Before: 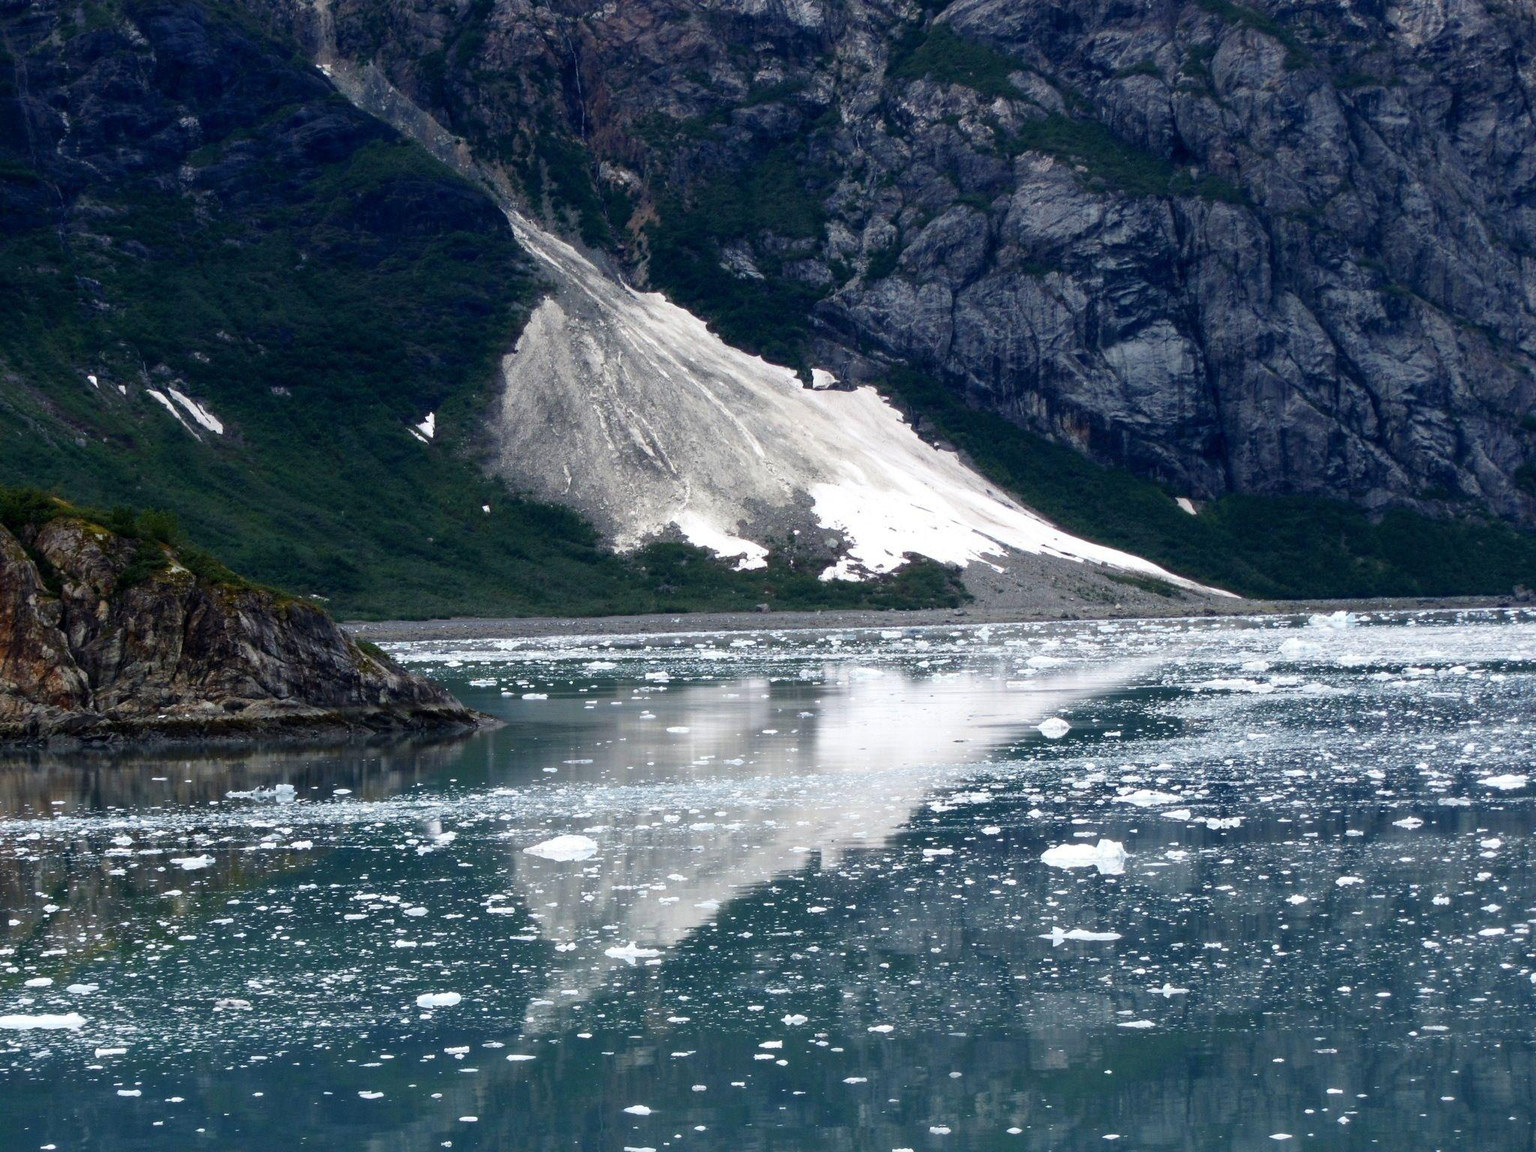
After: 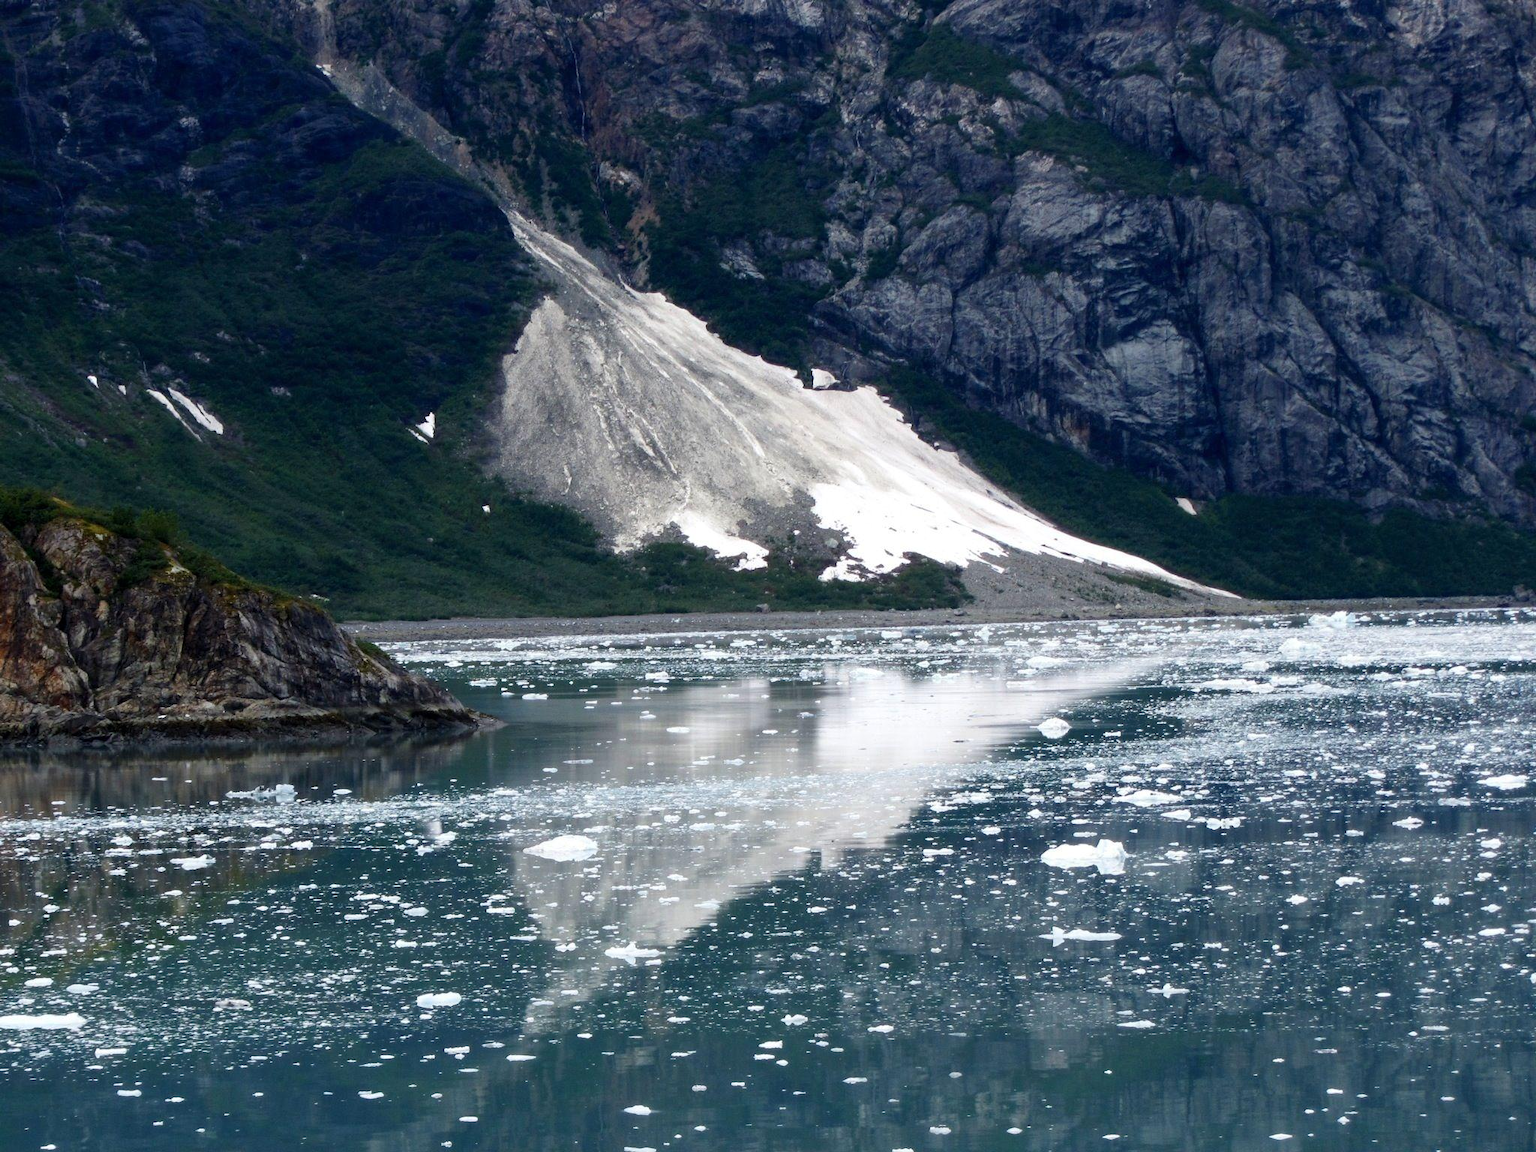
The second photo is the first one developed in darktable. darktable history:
tone equalizer: -8 EV -0.584 EV, mask exposure compensation -0.488 EV
